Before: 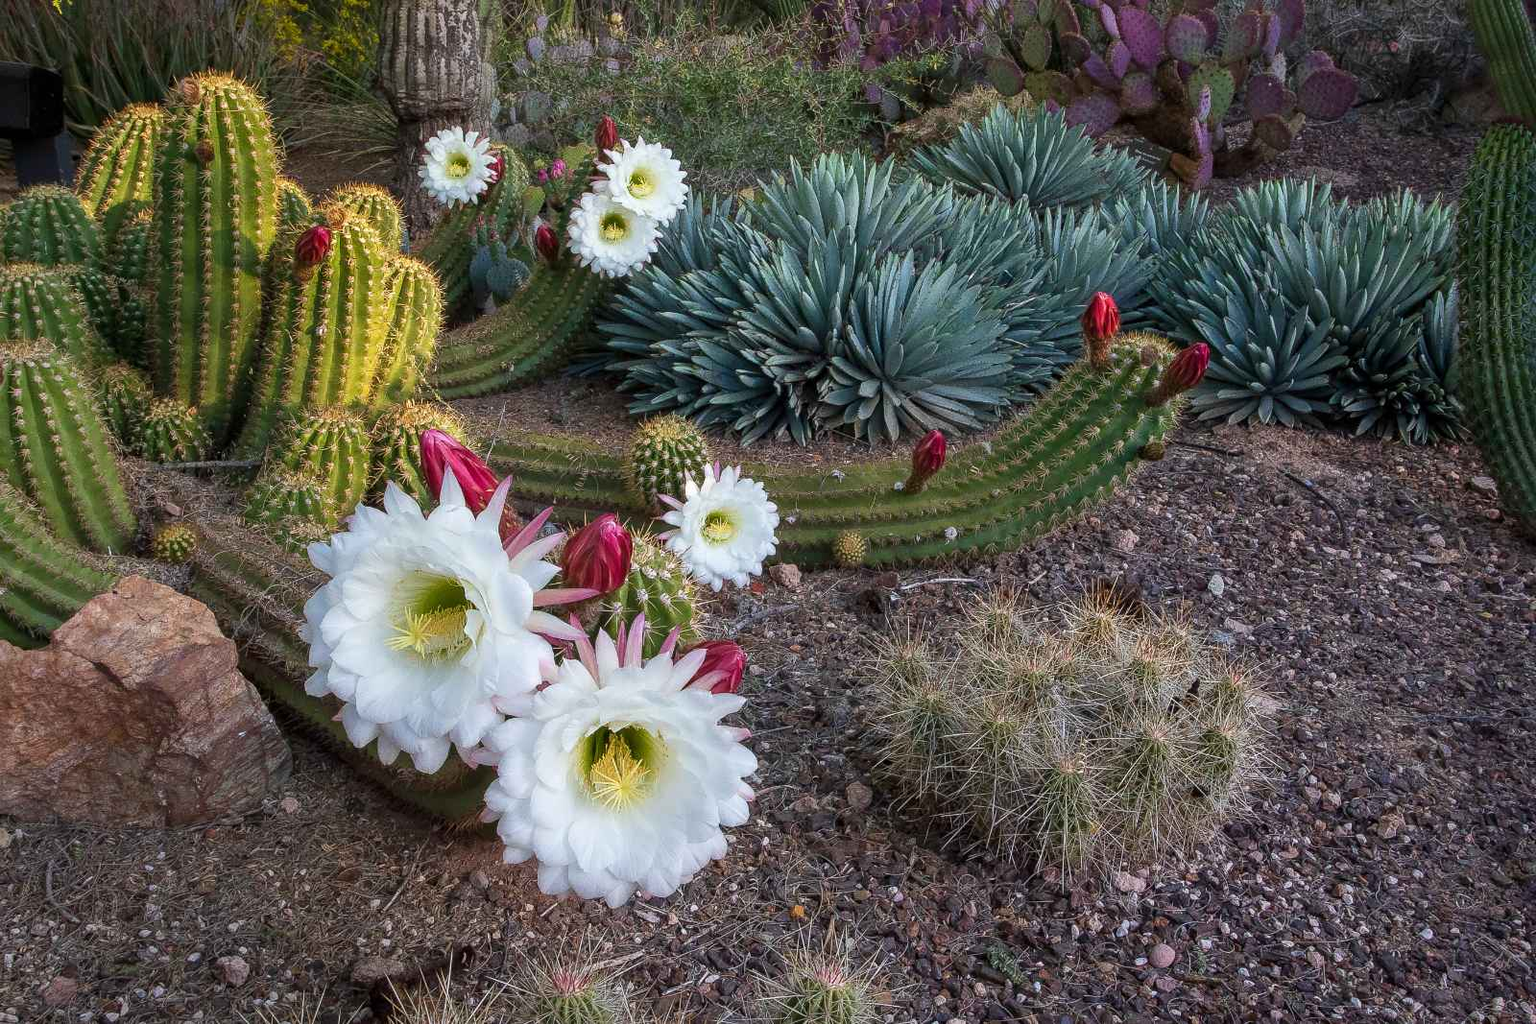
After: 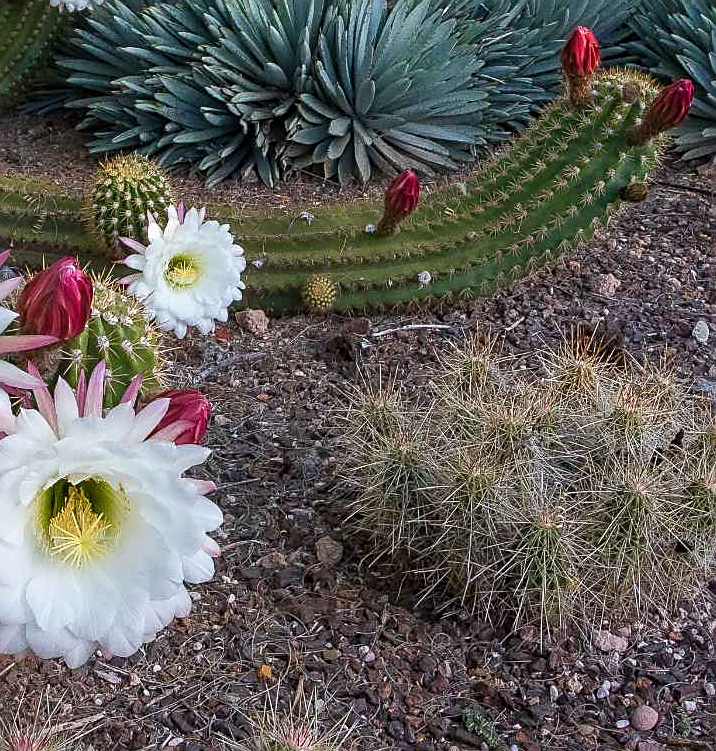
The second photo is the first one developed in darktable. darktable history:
sharpen: on, module defaults
crop: left 35.384%, top 26.135%, right 19.82%, bottom 3.421%
